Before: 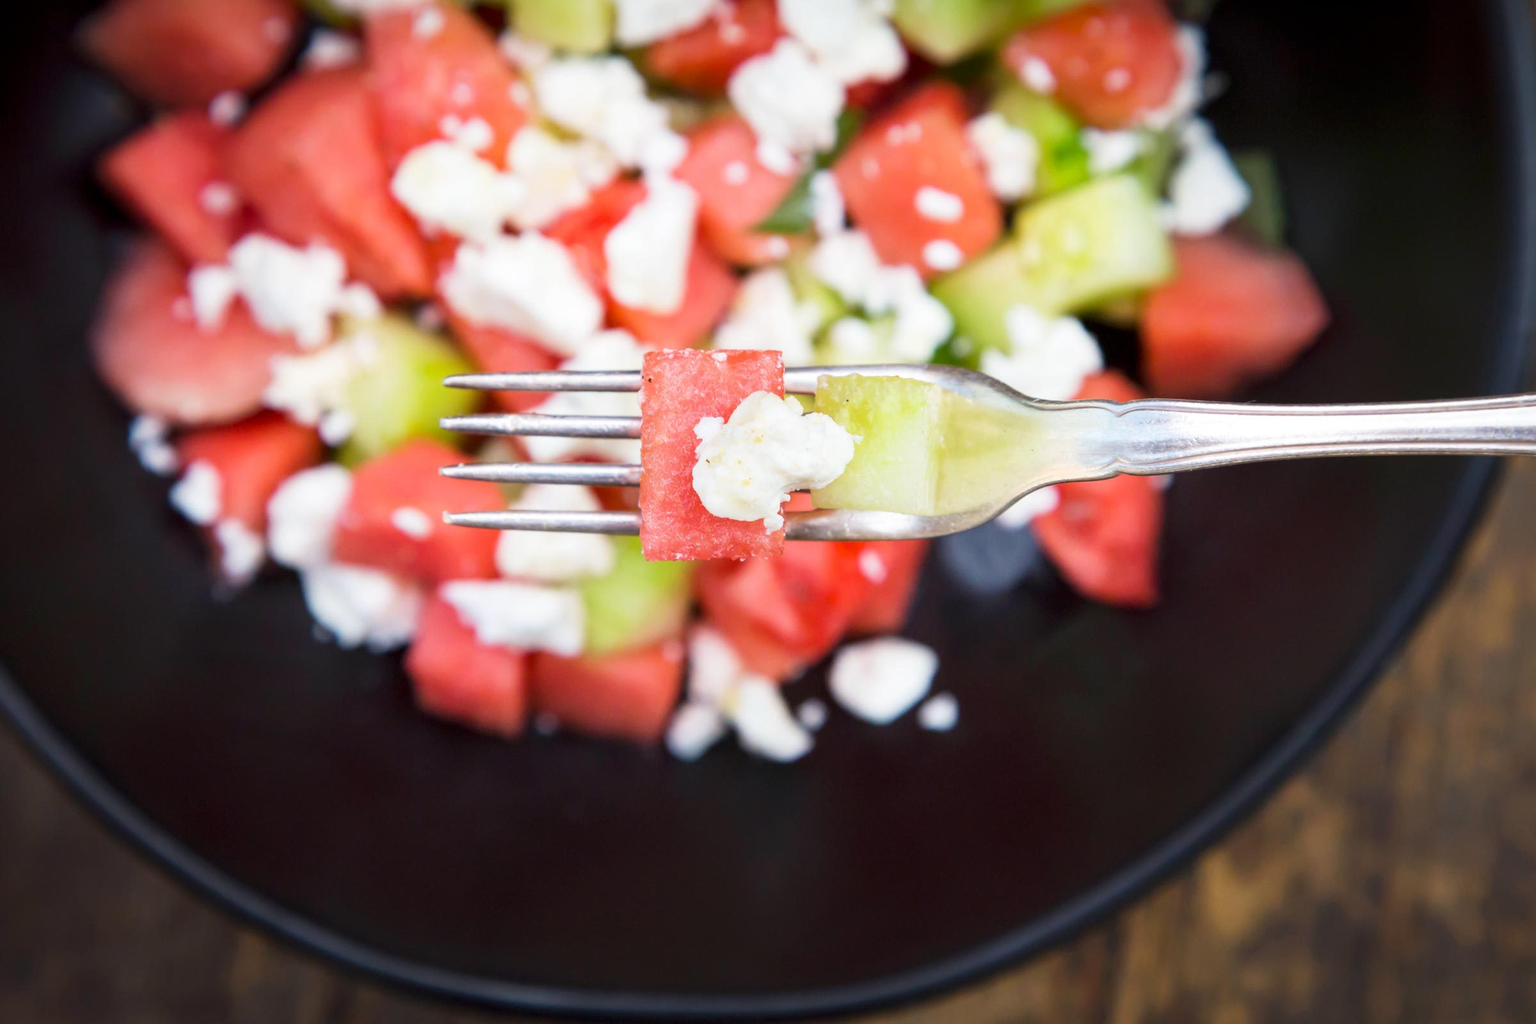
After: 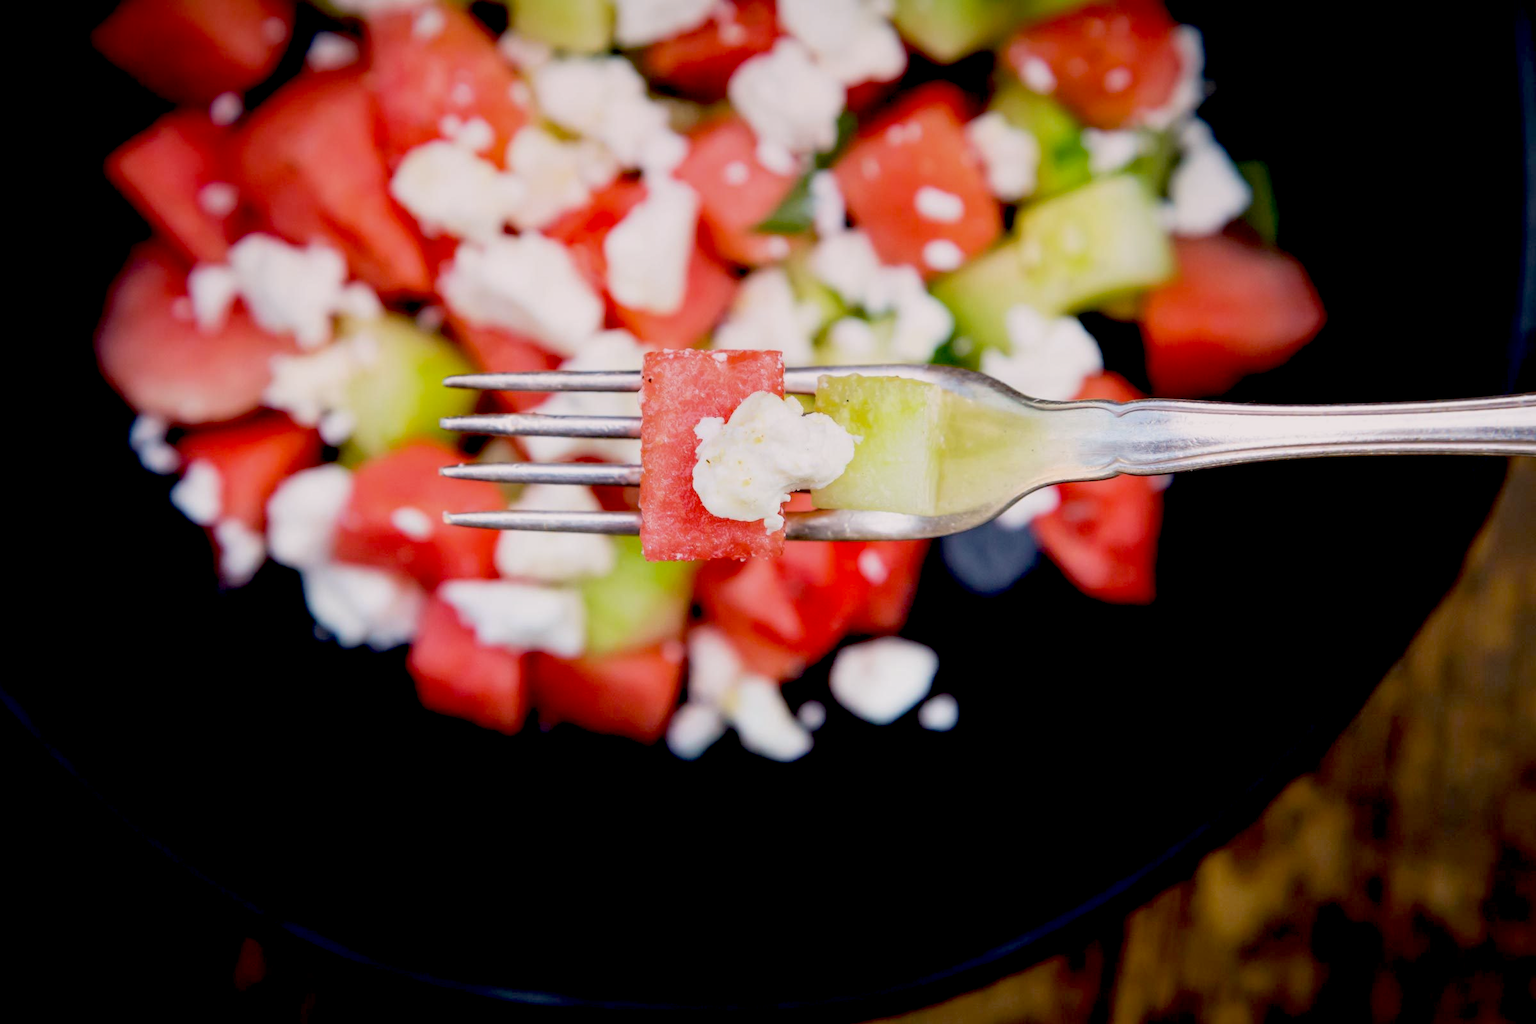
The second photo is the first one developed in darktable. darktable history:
graduated density: density 0.38 EV, hardness 21%, rotation -6.11°, saturation 32%
exposure: black level correction 0.046, exposure -0.228 EV, compensate highlight preservation false
